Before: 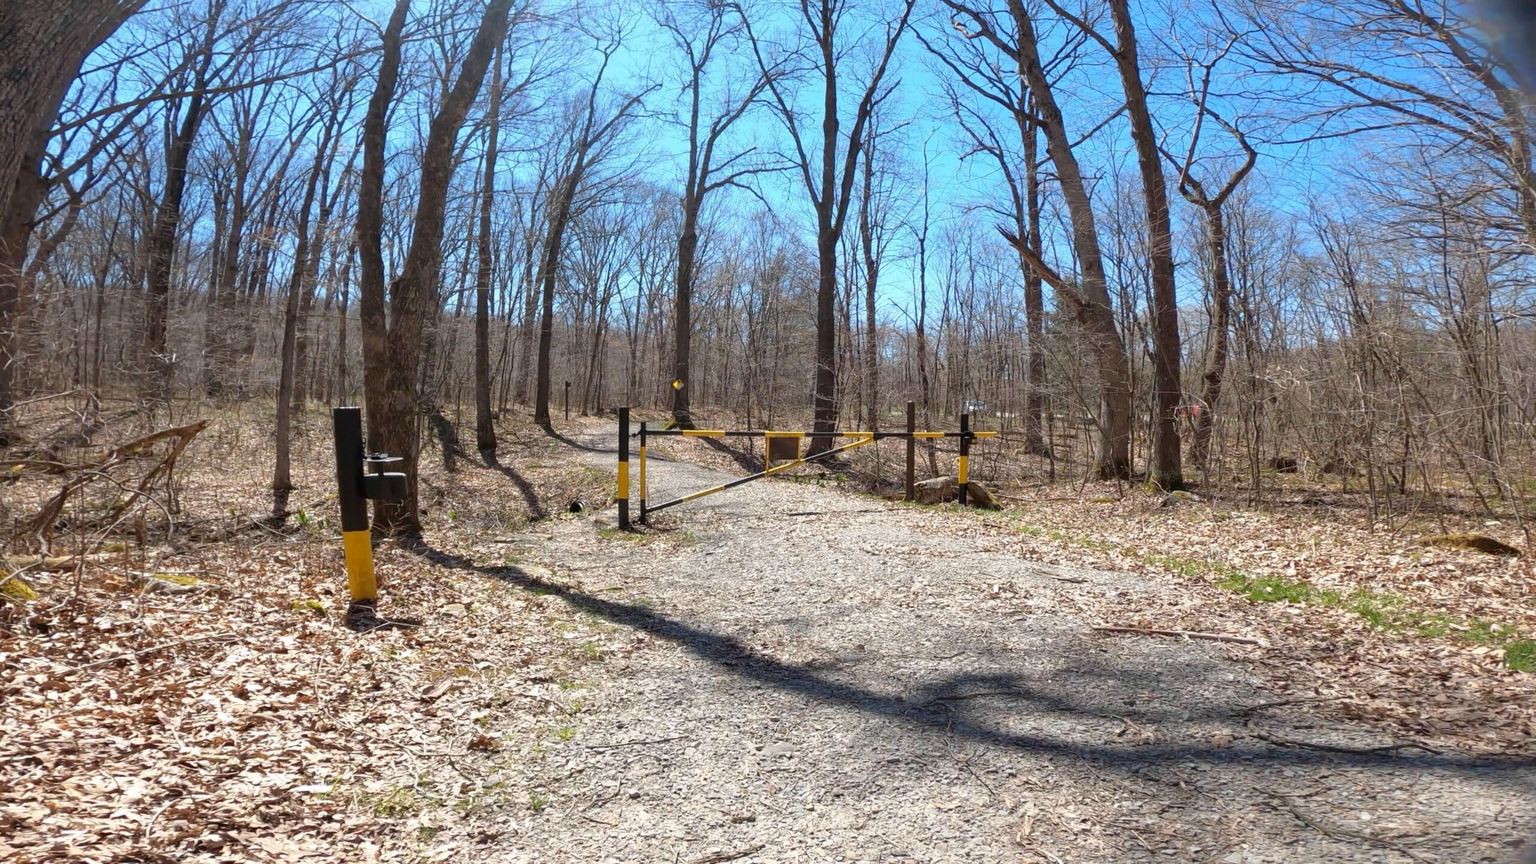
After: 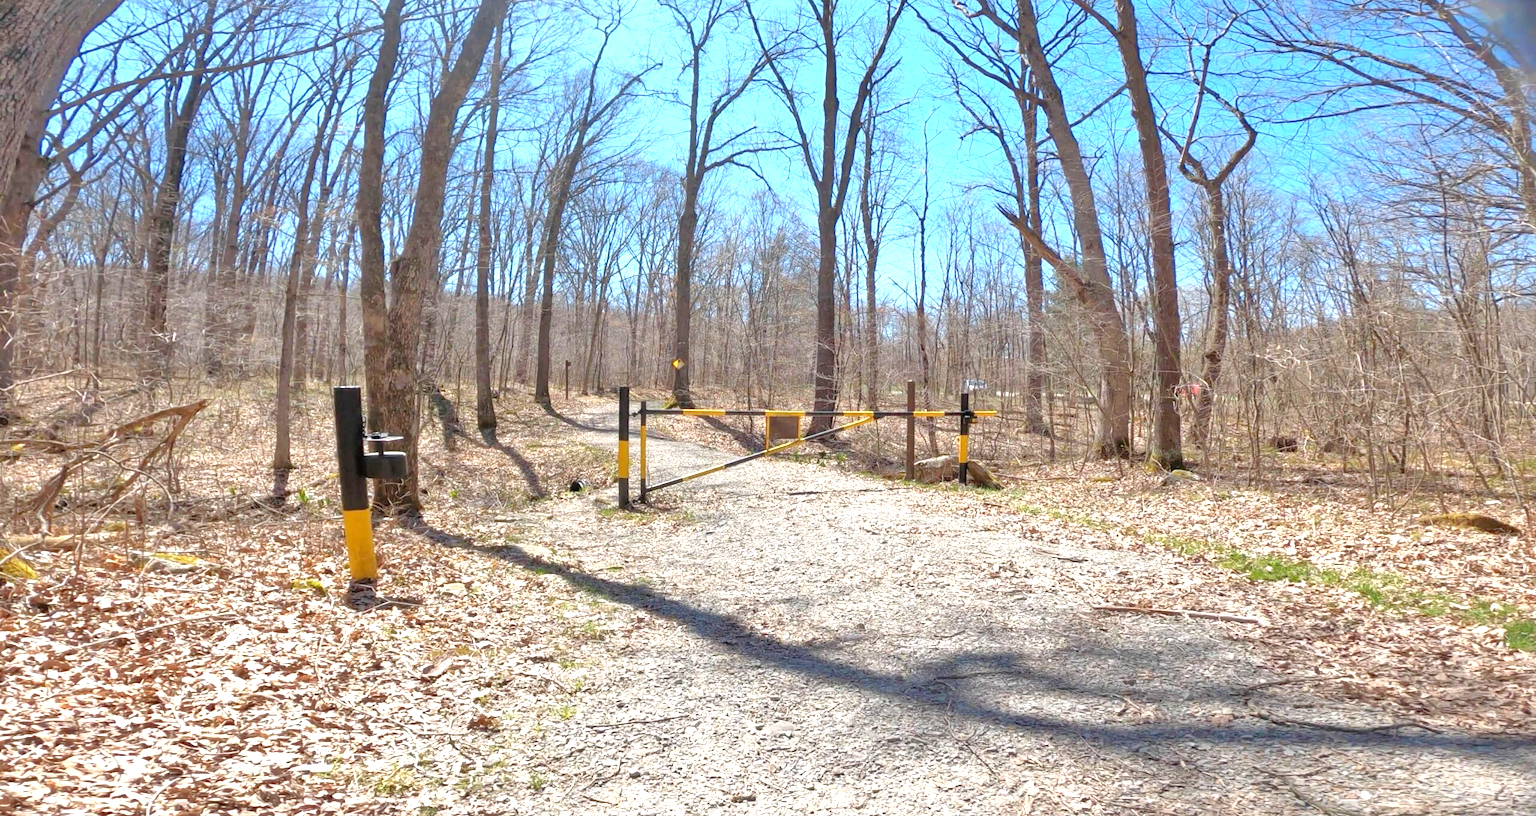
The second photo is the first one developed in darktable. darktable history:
crop and rotate: top 2.479%, bottom 3.018%
tone equalizer: -7 EV 0.15 EV, -6 EV 0.6 EV, -5 EV 1.15 EV, -4 EV 1.33 EV, -3 EV 1.15 EV, -2 EV 0.6 EV, -1 EV 0.15 EV, mask exposure compensation -0.5 EV
exposure: exposure 0.636 EV, compensate highlight preservation false
